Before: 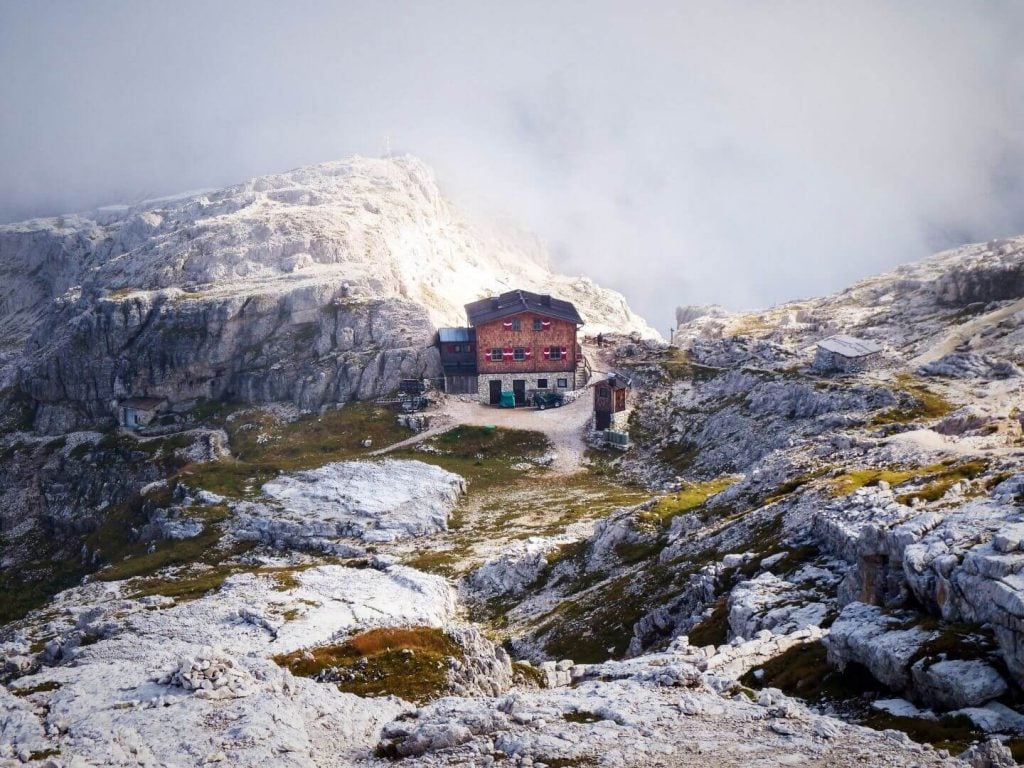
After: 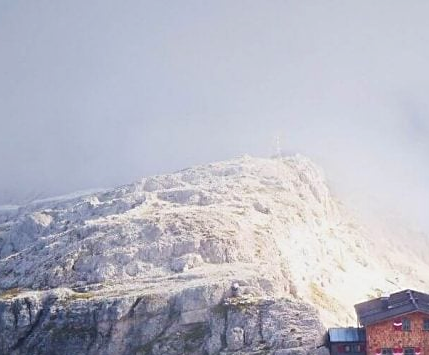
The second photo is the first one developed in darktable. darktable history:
crop and rotate: left 10.817%, top 0.062%, right 47.194%, bottom 53.626%
sharpen: on, module defaults
contrast brightness saturation: contrast -0.1, brightness 0.05, saturation 0.08
